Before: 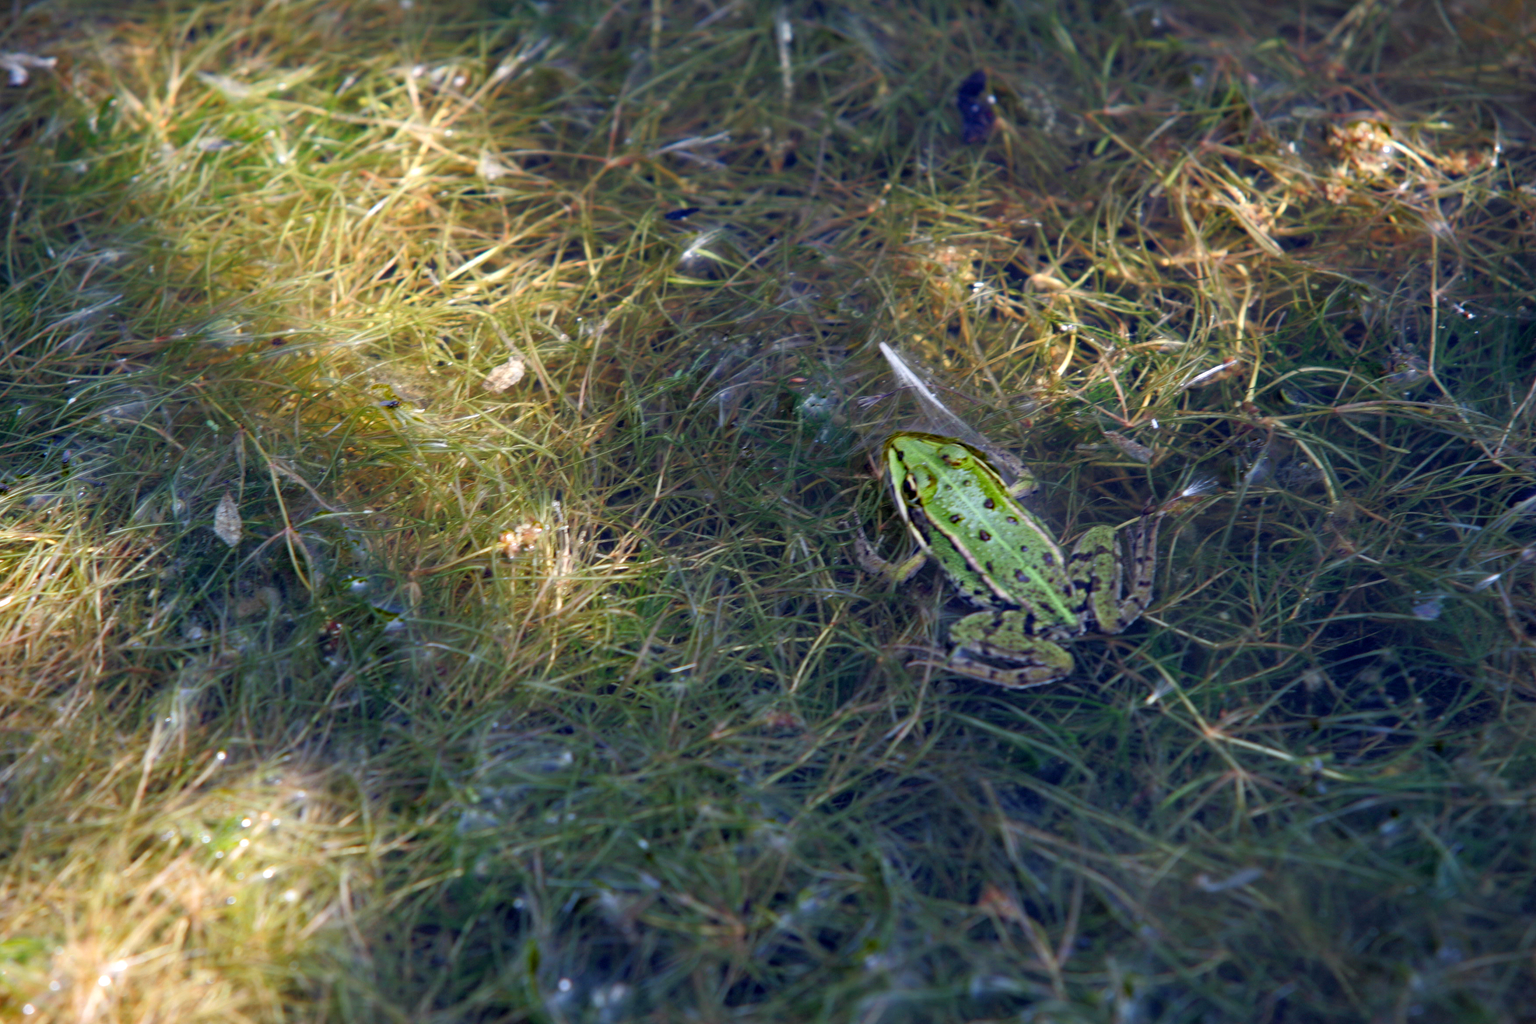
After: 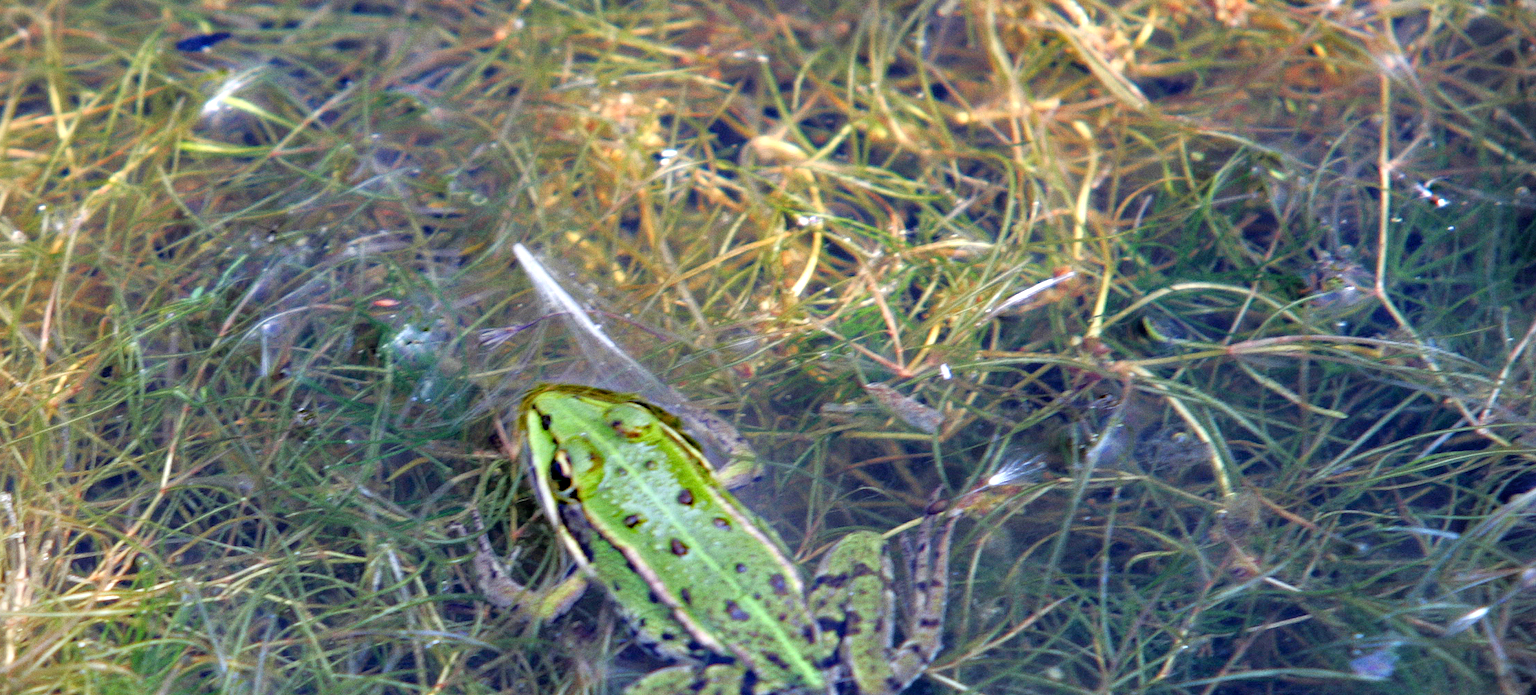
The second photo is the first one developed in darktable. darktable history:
tone equalizer: -7 EV 0.15 EV, -6 EV 0.6 EV, -5 EV 1.15 EV, -4 EV 1.33 EV, -3 EV 1.15 EV, -2 EV 0.6 EV, -1 EV 0.15 EV, mask exposure compensation -0.5 EV
crop: left 36.005%, top 18.293%, right 0.31%, bottom 38.444%
grain: strength 26%
vignetting: fall-off start 92.6%, brightness -0.52, saturation -0.51, center (-0.012, 0)
white balance: emerald 1
